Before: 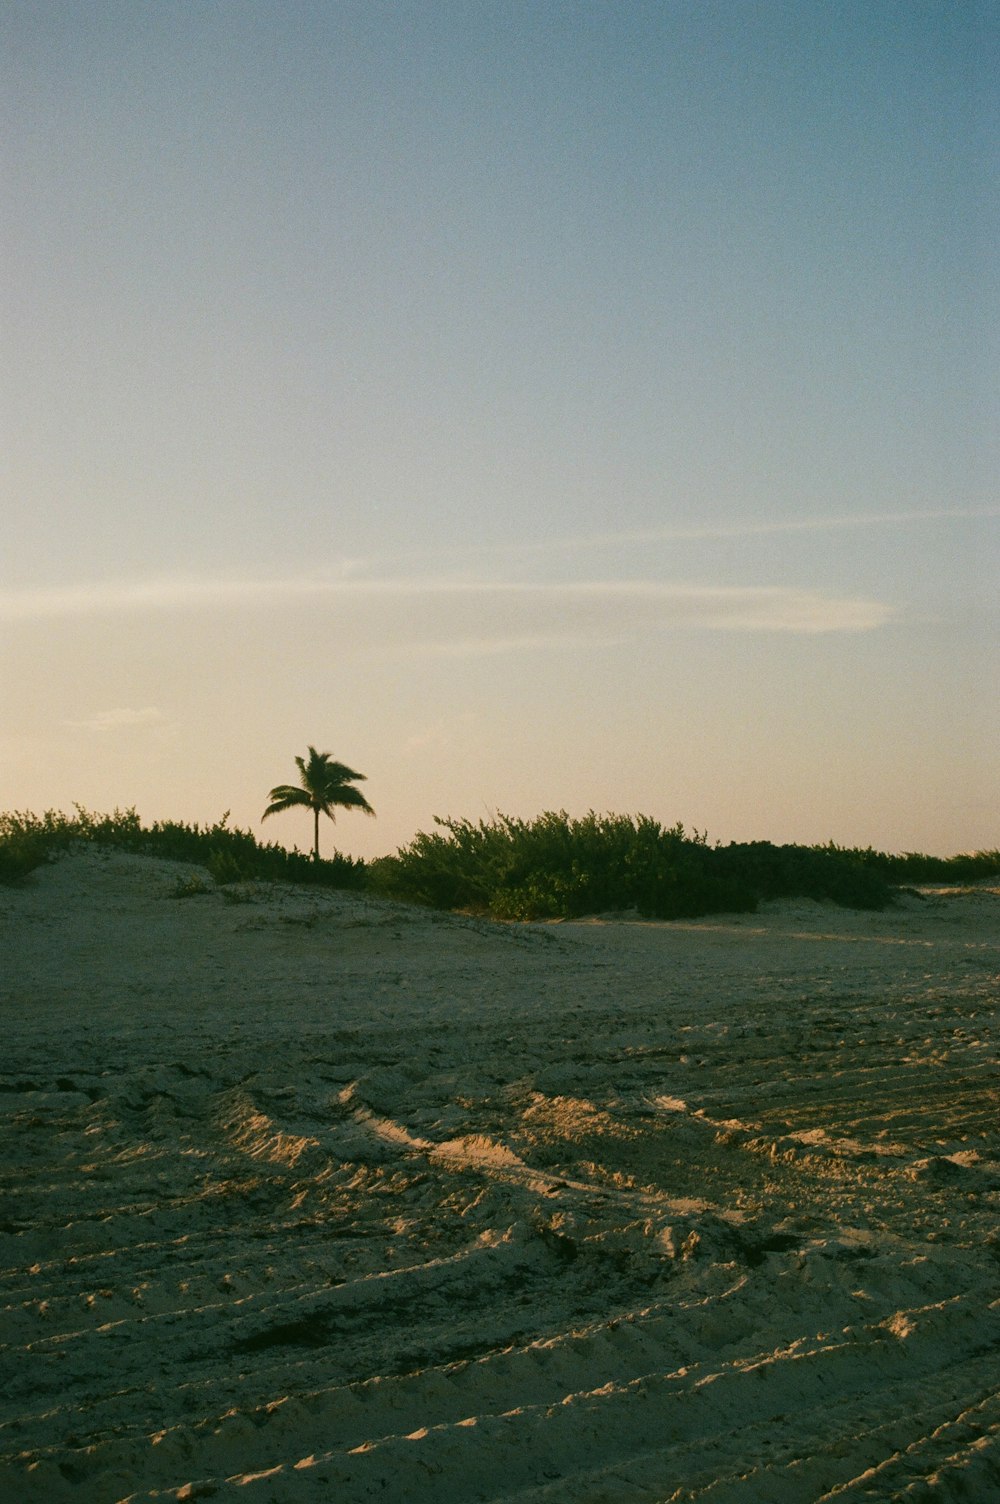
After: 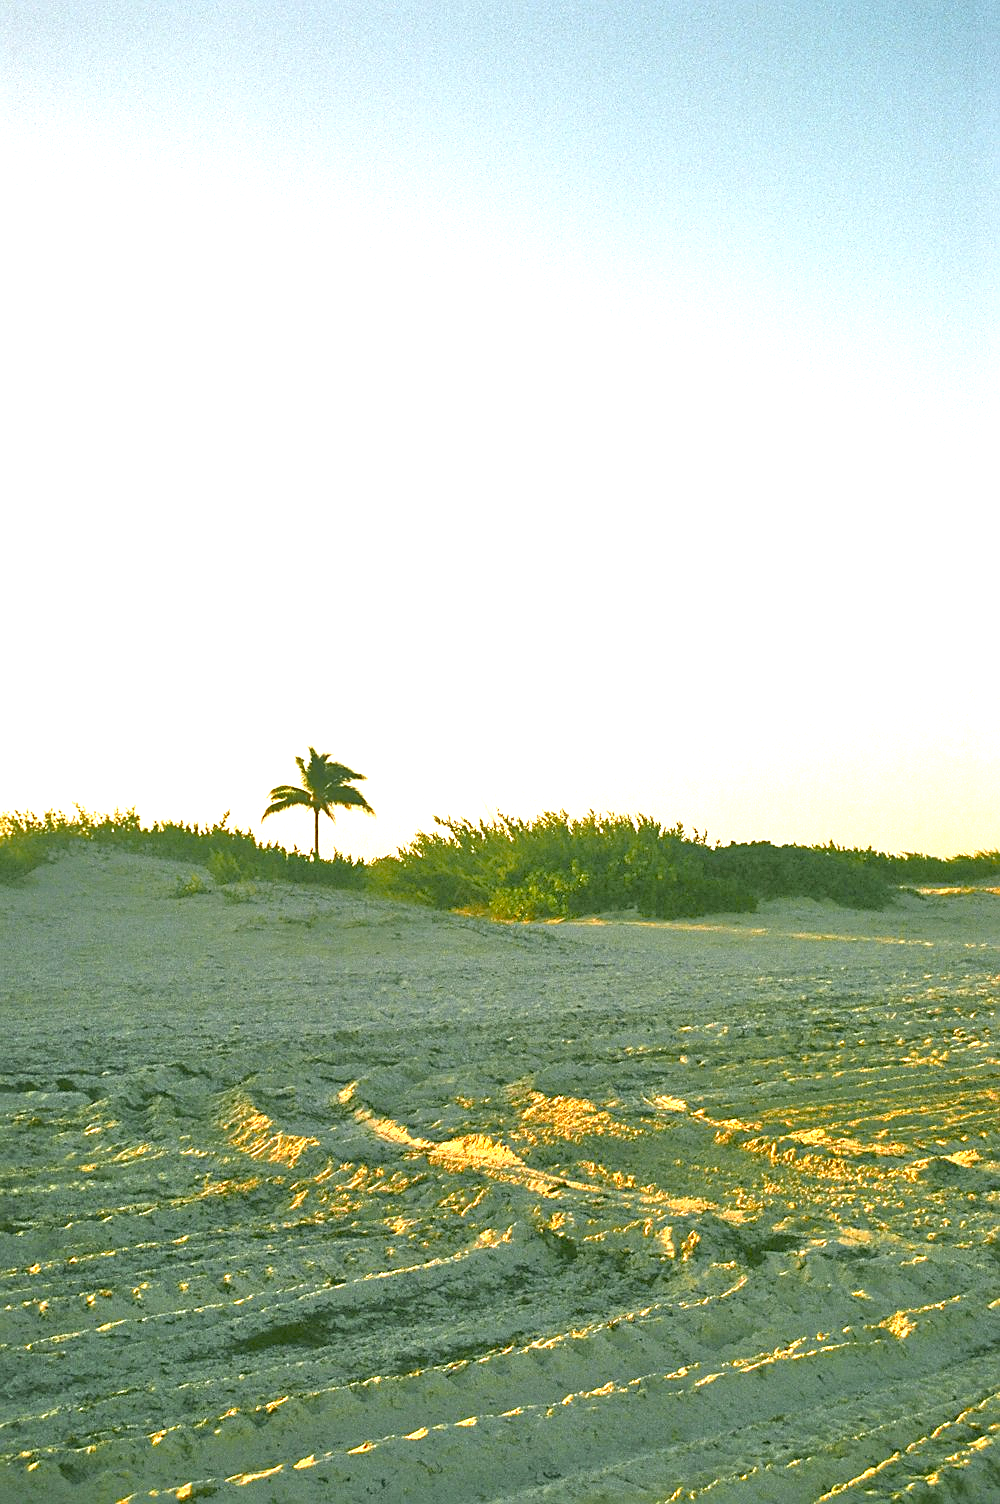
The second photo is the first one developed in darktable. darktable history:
tone equalizer: -7 EV 0.163 EV, -6 EV 0.637 EV, -5 EV 1.15 EV, -4 EV 1.34 EV, -3 EV 1.16 EV, -2 EV 0.6 EV, -1 EV 0.147 EV
exposure: black level correction 0, exposure 1.748 EV, compensate highlight preservation false
color zones: curves: ch0 [(0, 0.511) (0.143, 0.531) (0.286, 0.56) (0.429, 0.5) (0.571, 0.5) (0.714, 0.5) (0.857, 0.5) (1, 0.5)]; ch1 [(0, 0.525) (0.143, 0.705) (0.286, 0.715) (0.429, 0.35) (0.571, 0.35) (0.714, 0.35) (0.857, 0.4) (1, 0.4)]; ch2 [(0, 0.572) (0.143, 0.512) (0.286, 0.473) (0.429, 0.45) (0.571, 0.5) (0.714, 0.5) (0.857, 0.518) (1, 0.518)]
sharpen: on, module defaults
